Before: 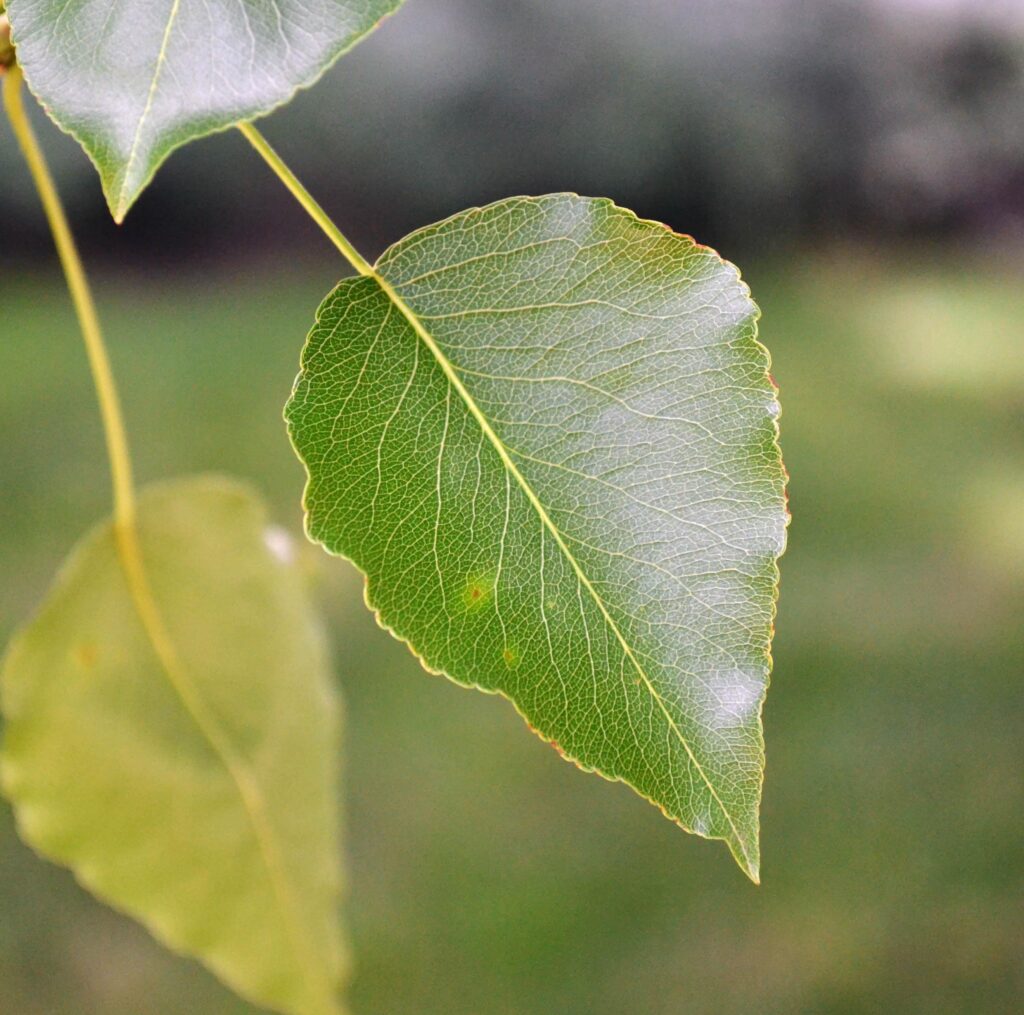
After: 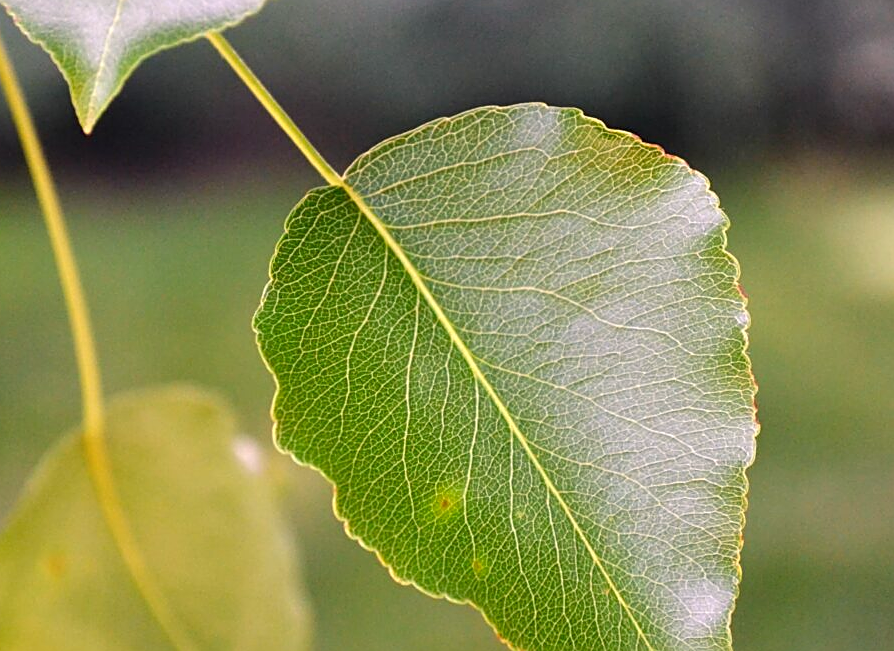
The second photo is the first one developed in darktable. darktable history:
crop: left 3.044%, top 8.934%, right 9.629%, bottom 26.911%
color balance rgb: highlights gain › chroma 0.959%, highlights gain › hue 28.24°, perceptual saturation grading › global saturation 0.329%, global vibrance 20%
sharpen: on, module defaults
